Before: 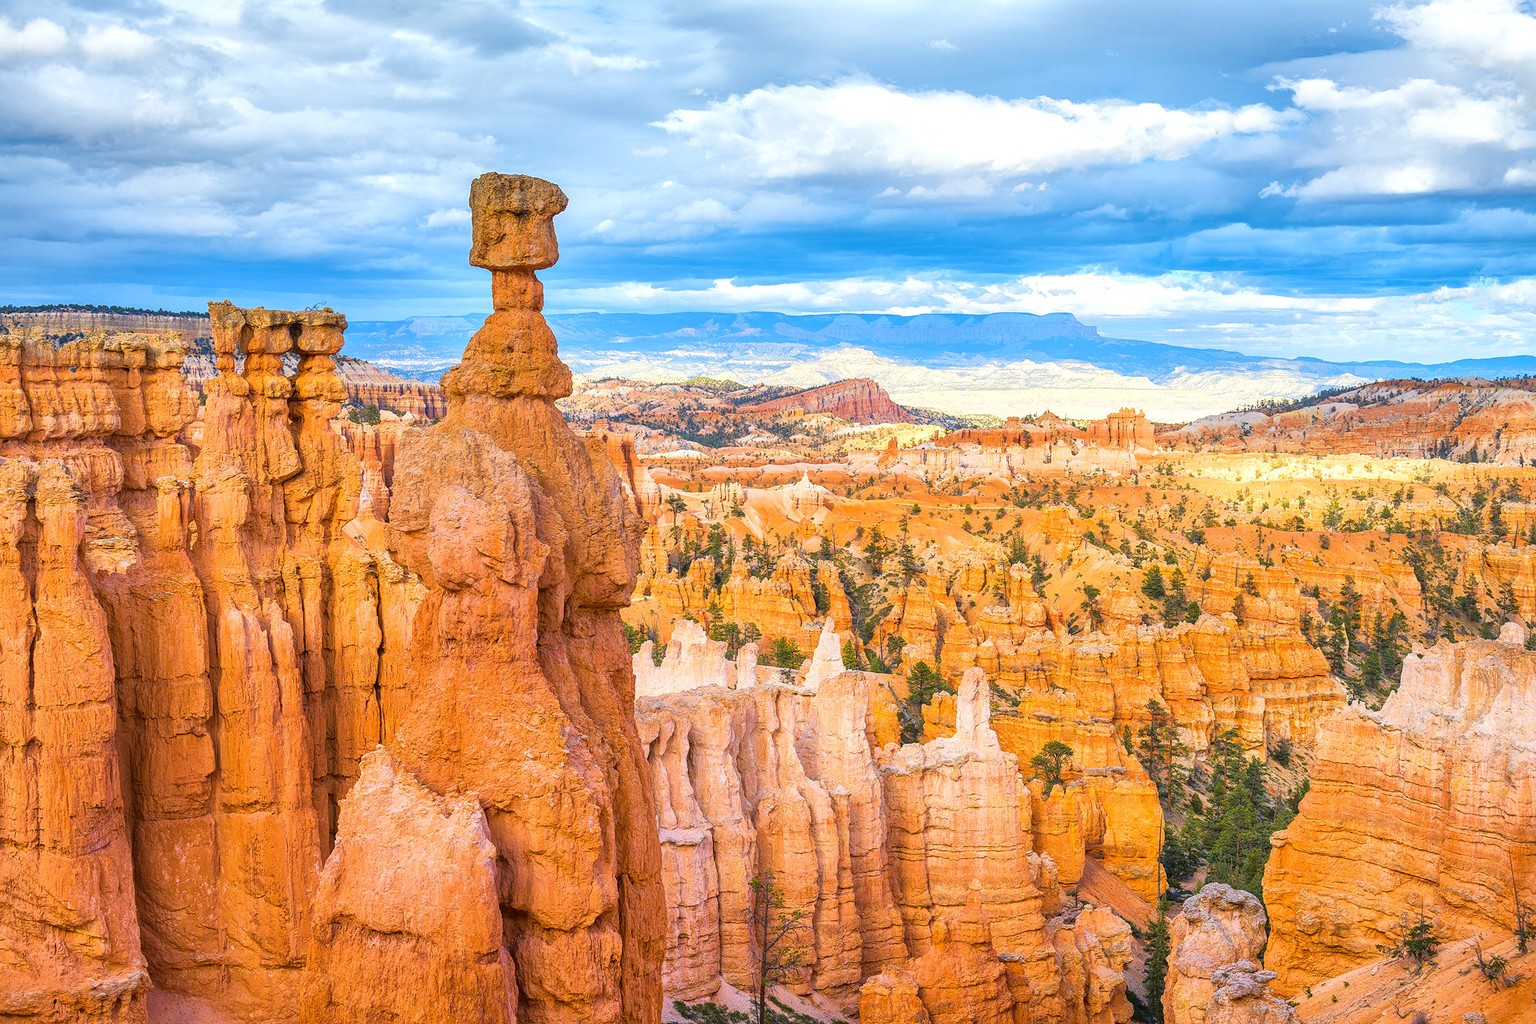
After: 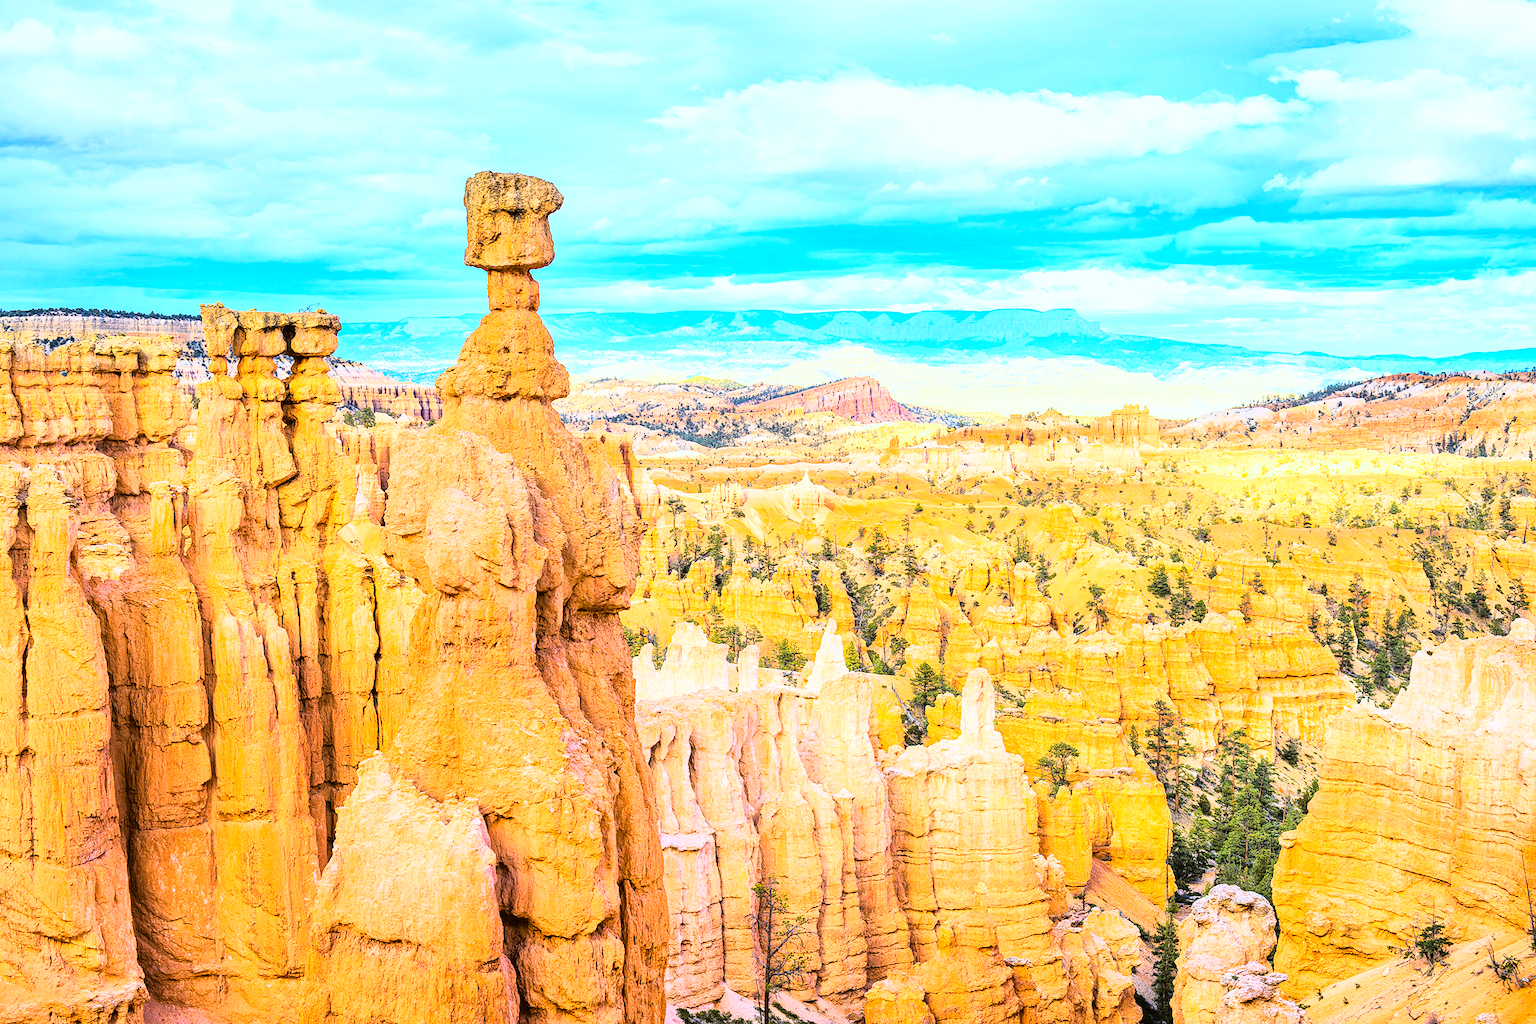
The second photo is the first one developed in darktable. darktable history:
rgb curve: curves: ch0 [(0, 0) (0.21, 0.15) (0.24, 0.21) (0.5, 0.75) (0.75, 0.96) (0.89, 0.99) (1, 1)]; ch1 [(0, 0.02) (0.21, 0.13) (0.25, 0.2) (0.5, 0.67) (0.75, 0.9) (0.89, 0.97) (1, 1)]; ch2 [(0, 0.02) (0.21, 0.13) (0.25, 0.2) (0.5, 0.67) (0.75, 0.9) (0.89, 0.97) (1, 1)], compensate middle gray true
white balance: red 0.98, blue 1.034
color balance: lift [1.004, 1.002, 1.002, 0.998], gamma [1, 1.007, 1.002, 0.993], gain [1, 0.977, 1.013, 1.023], contrast -3.64%
rotate and perspective: rotation -0.45°, automatic cropping original format, crop left 0.008, crop right 0.992, crop top 0.012, crop bottom 0.988
haze removal: strength 0.29, distance 0.25, compatibility mode true, adaptive false
